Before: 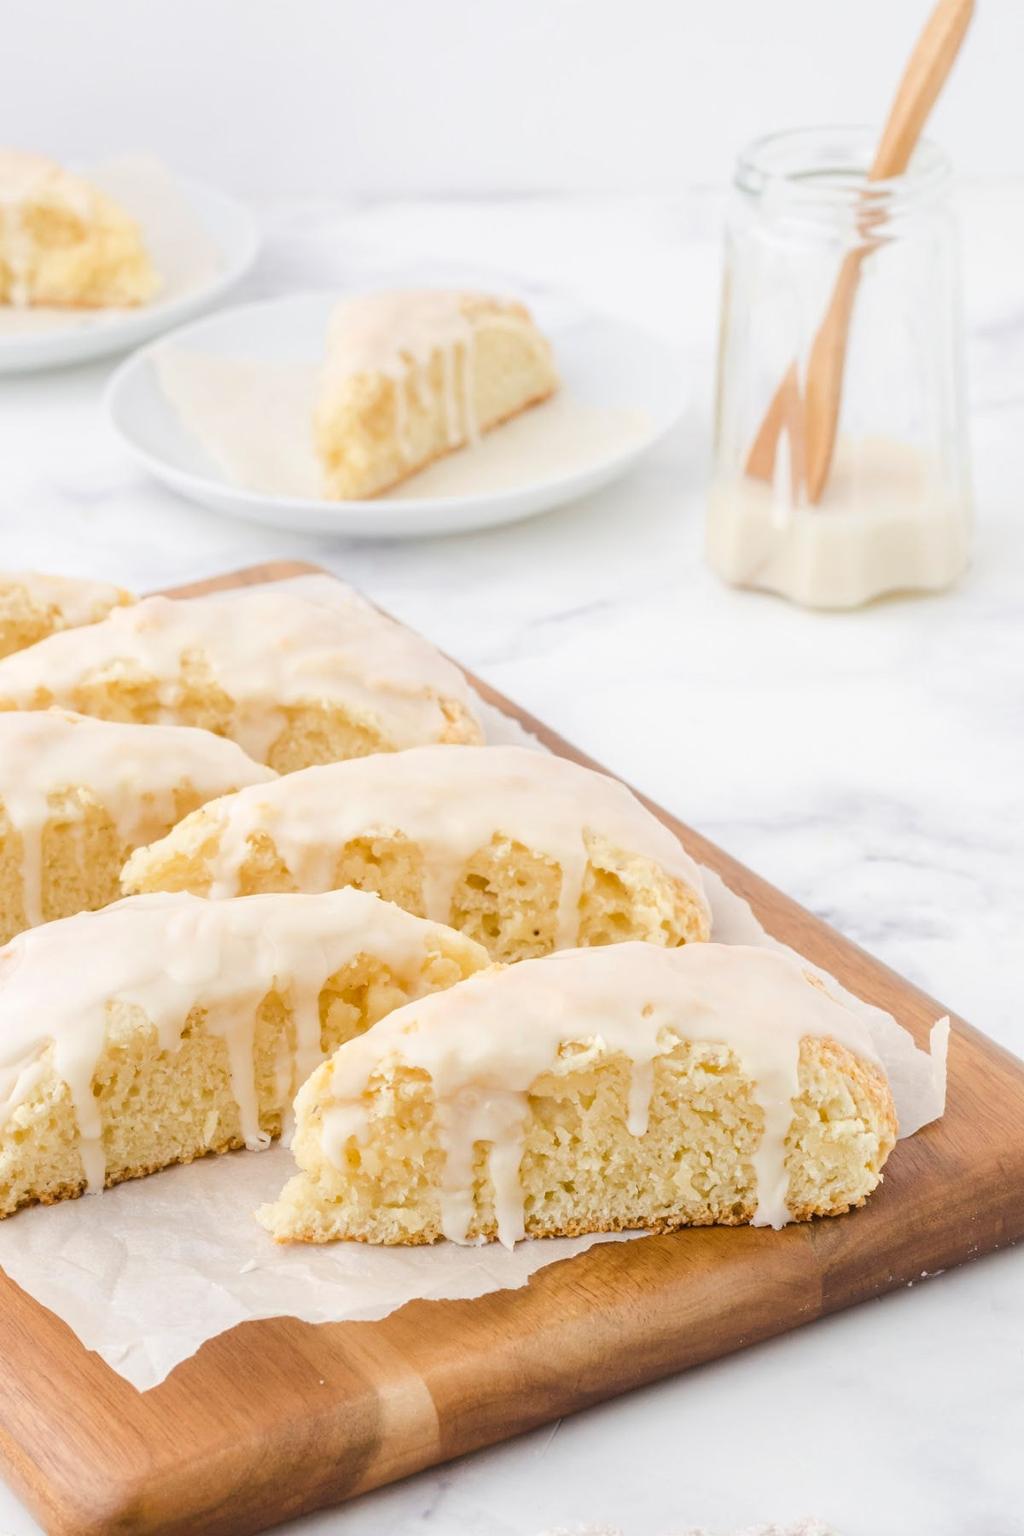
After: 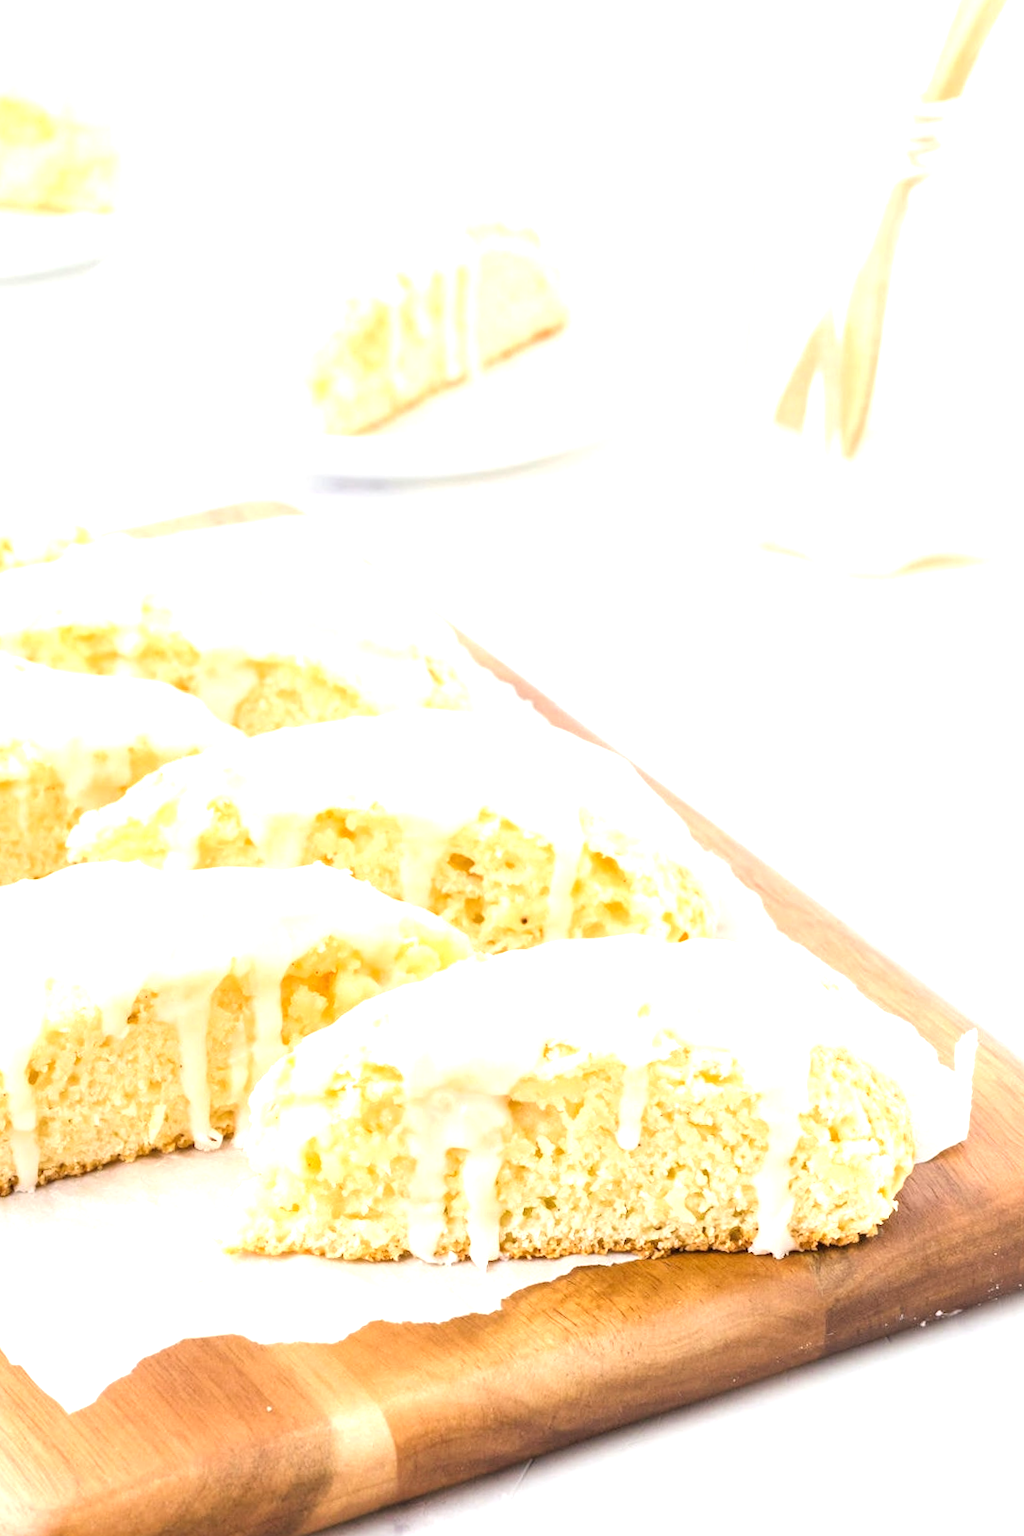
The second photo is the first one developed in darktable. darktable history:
crop and rotate: angle -2.06°, left 3.141%, top 4.262%, right 1.451%, bottom 0.42%
tone equalizer: -8 EV -1.06 EV, -7 EV -0.992 EV, -6 EV -0.886 EV, -5 EV -0.554 EV, -3 EV 0.593 EV, -2 EV 0.877 EV, -1 EV 1 EV, +0 EV 1.06 EV, luminance estimator HSV value / RGB max
